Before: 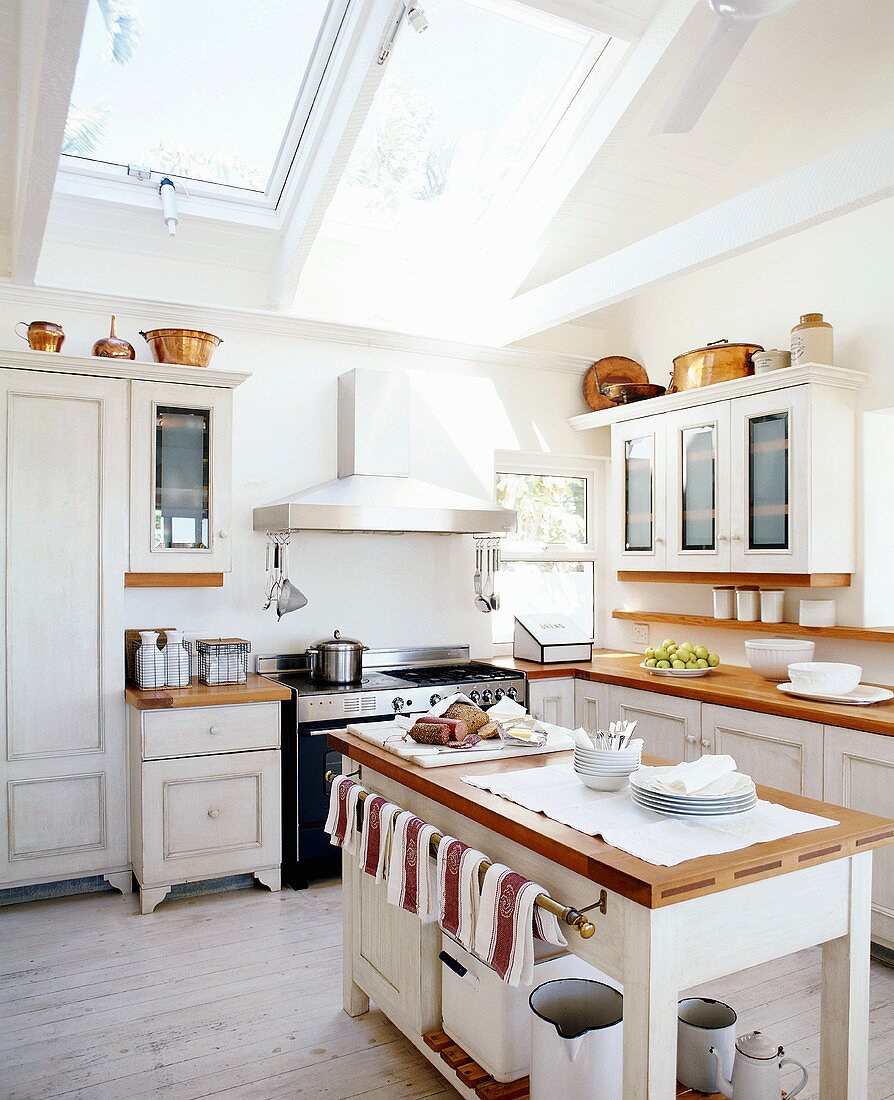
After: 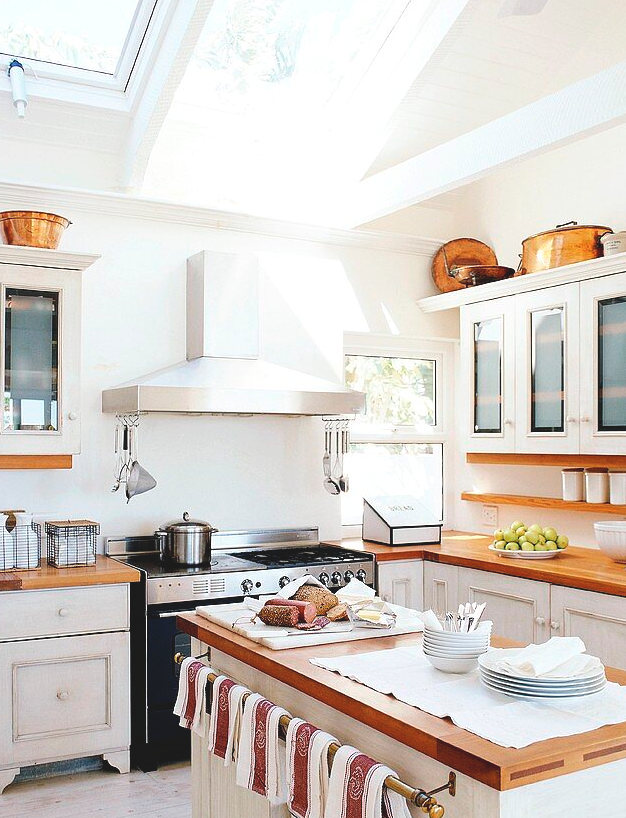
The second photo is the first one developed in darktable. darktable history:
contrast brightness saturation: contrast -0.166, brightness 0.04, saturation -0.12
crop and rotate: left 16.962%, top 10.808%, right 12.978%, bottom 14.741%
tone equalizer: -8 EV -0.424 EV, -7 EV -0.367 EV, -6 EV -0.299 EV, -5 EV -0.196 EV, -3 EV 0.247 EV, -2 EV 0.313 EV, -1 EV 0.392 EV, +0 EV 0.427 EV, edges refinement/feathering 500, mask exposure compensation -1.57 EV, preserve details no
